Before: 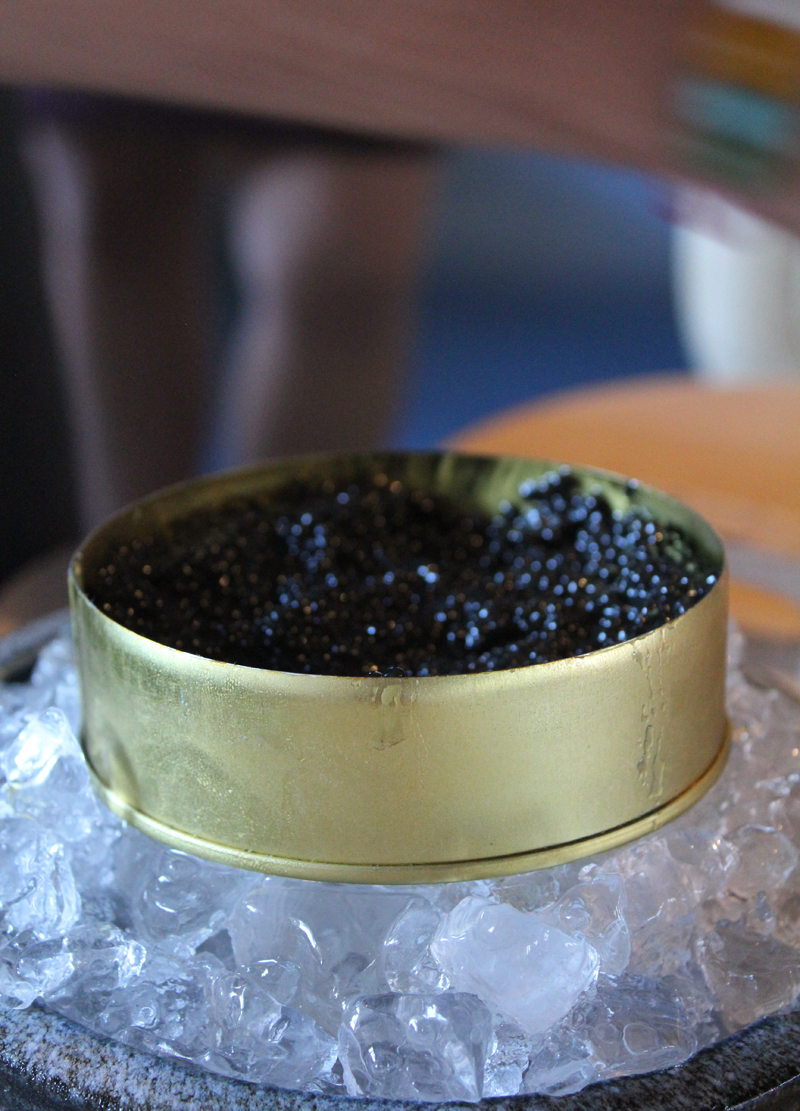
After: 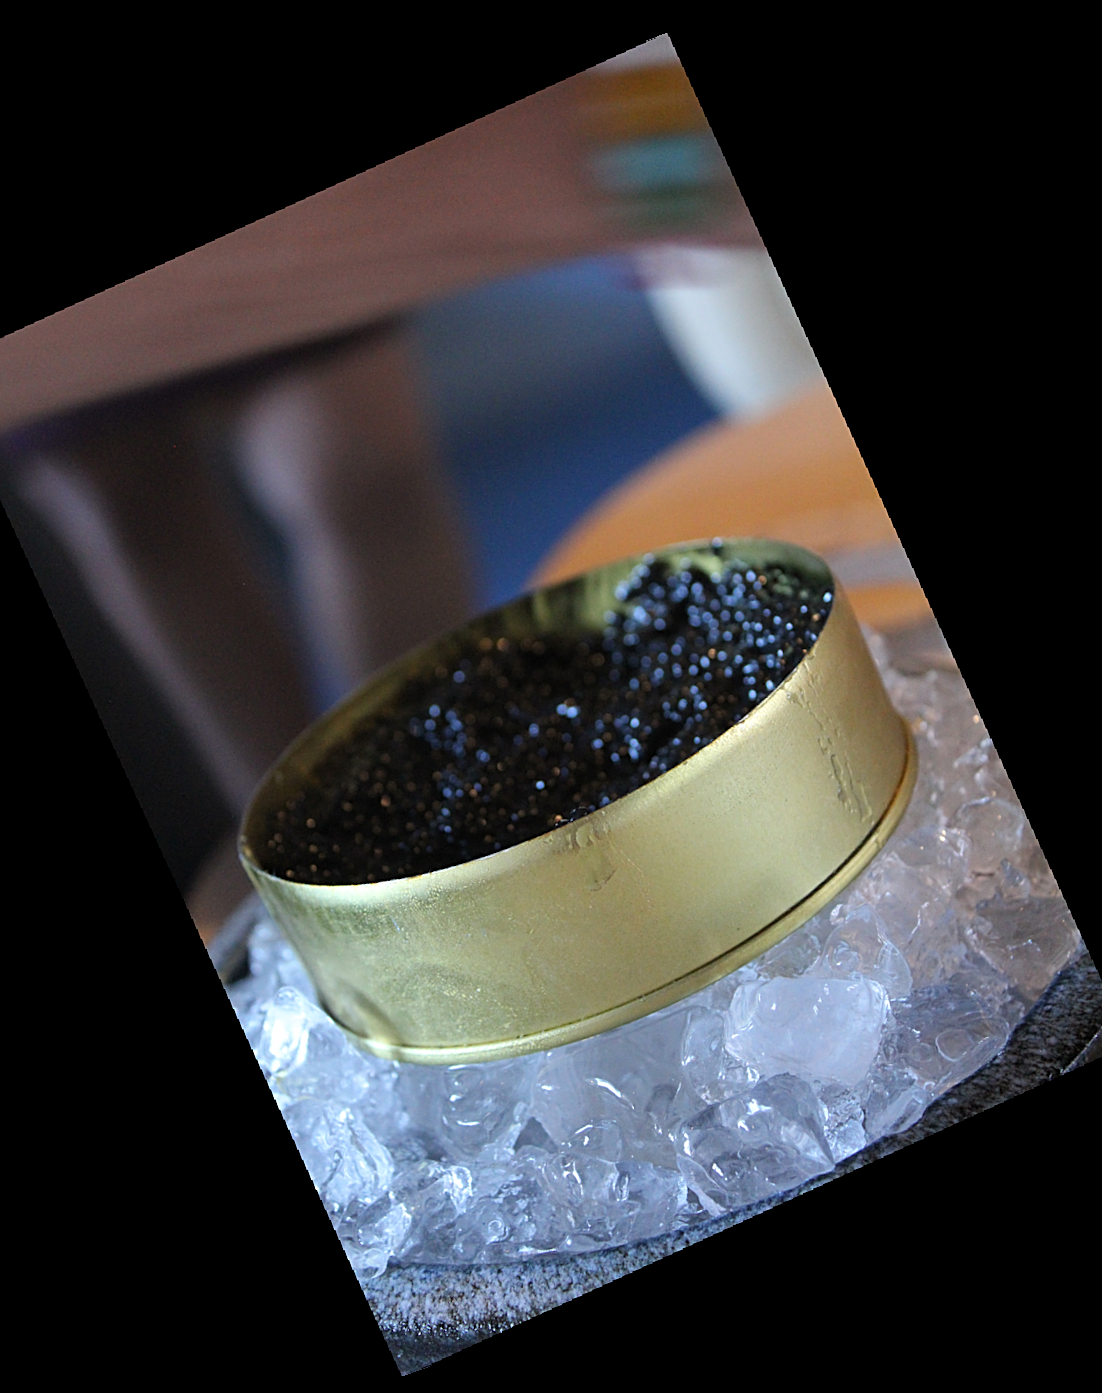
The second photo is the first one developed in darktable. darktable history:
crop and rotate: angle 19.43°, left 6.812%, right 4.125%, bottom 1.087%
sharpen: on, module defaults
rotate and perspective: rotation -5.2°, automatic cropping off
exposure: compensate highlight preservation false
